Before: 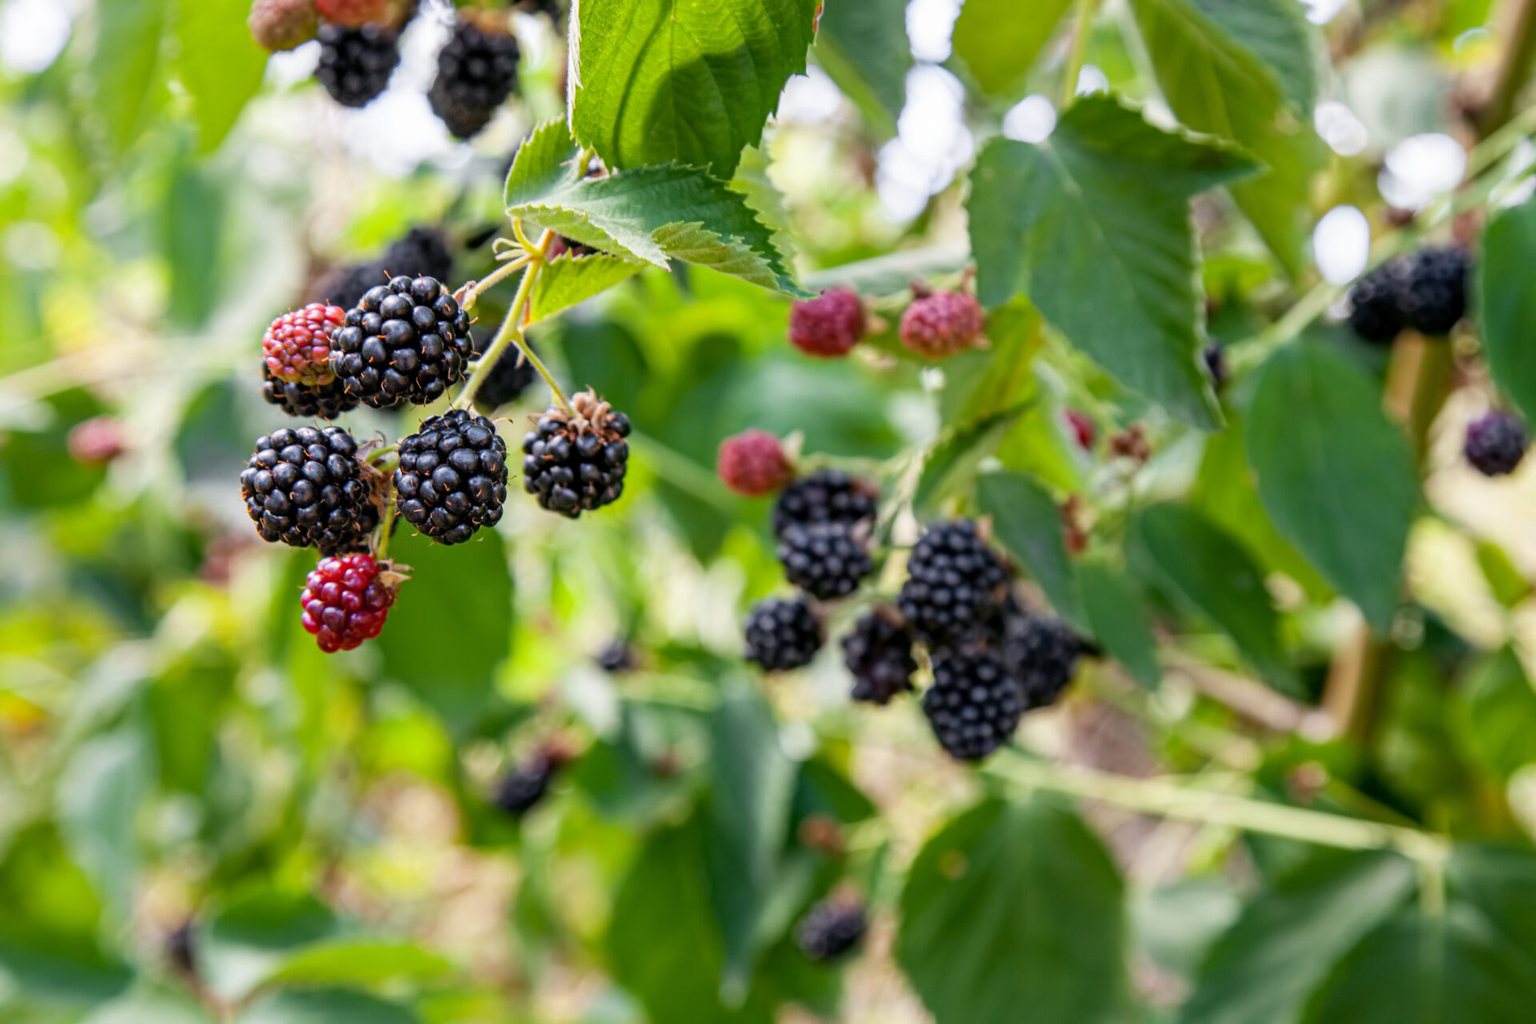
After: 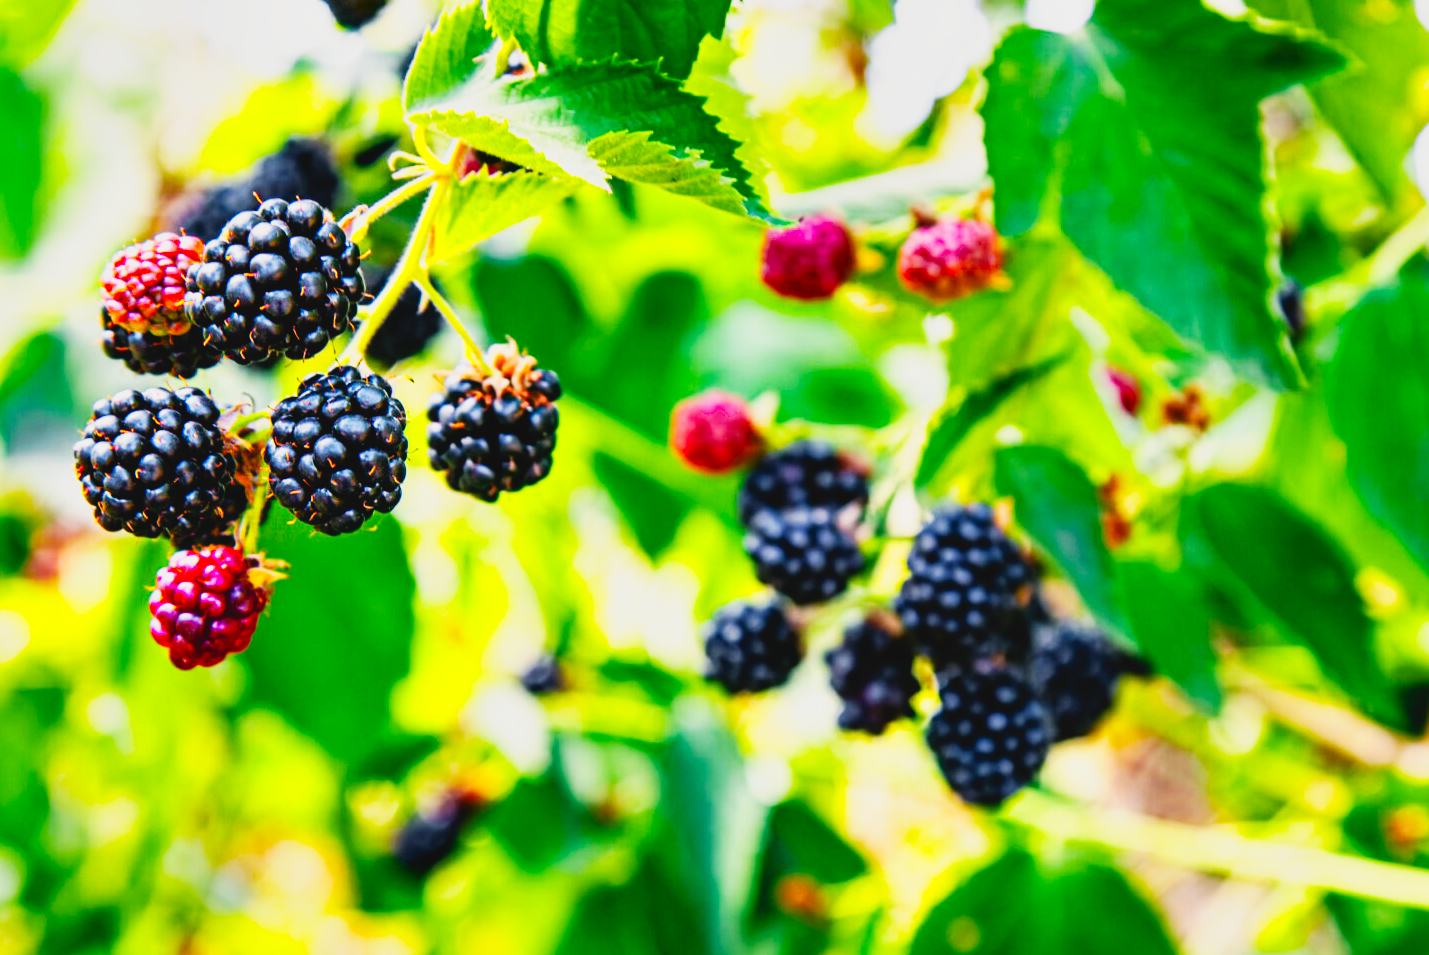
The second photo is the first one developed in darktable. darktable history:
color zones: curves: ch0 [(0.224, 0.526) (0.75, 0.5)]; ch1 [(0.055, 0.526) (0.224, 0.761) (0.377, 0.526) (0.75, 0.5)]
tone equalizer: edges refinement/feathering 500, mask exposure compensation -1.57 EV, preserve details no
shadows and highlights: soften with gaussian
color balance rgb: power › luminance -7.532%, power › chroma 1.1%, power › hue 217.65°, highlights gain › chroma 3.008%, highlights gain › hue 77.22°, linear chroma grading › global chroma 6.83%, perceptual saturation grading › global saturation 30.095%, global vibrance 23.401%
contrast brightness saturation: contrast -0.094, saturation -0.086
base curve: curves: ch0 [(0, 0) (0.007, 0.004) (0.027, 0.03) (0.046, 0.07) (0.207, 0.54) (0.442, 0.872) (0.673, 0.972) (1, 1)], preserve colors none
crop and rotate: left 11.831%, top 11.423%, right 13.696%, bottom 13.907%
